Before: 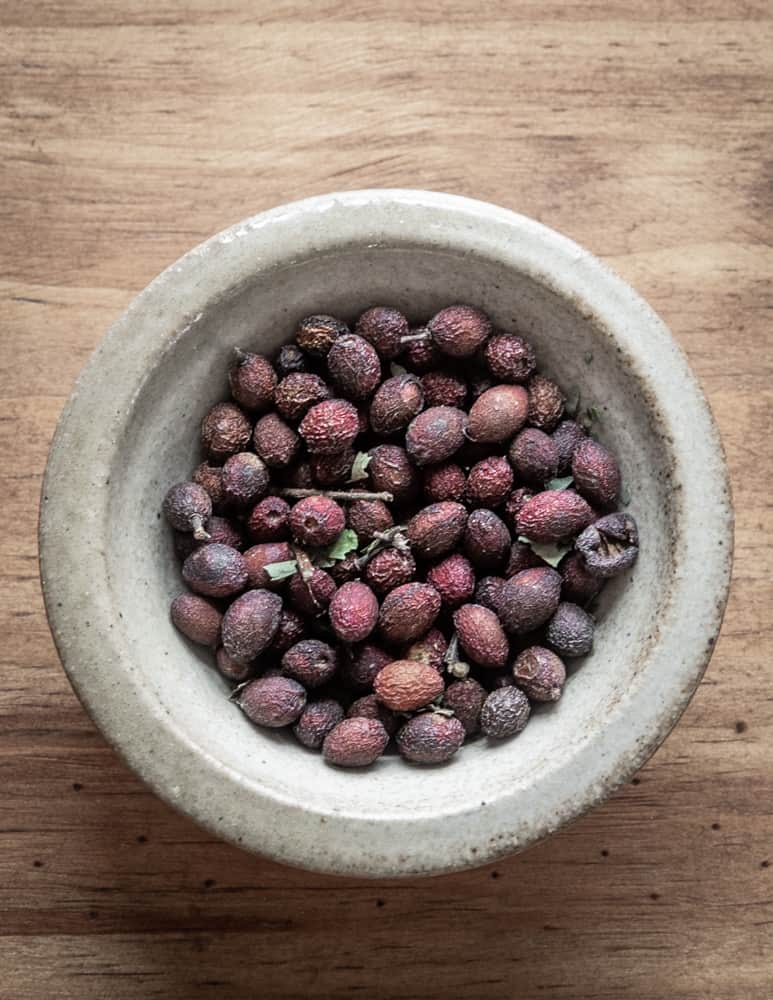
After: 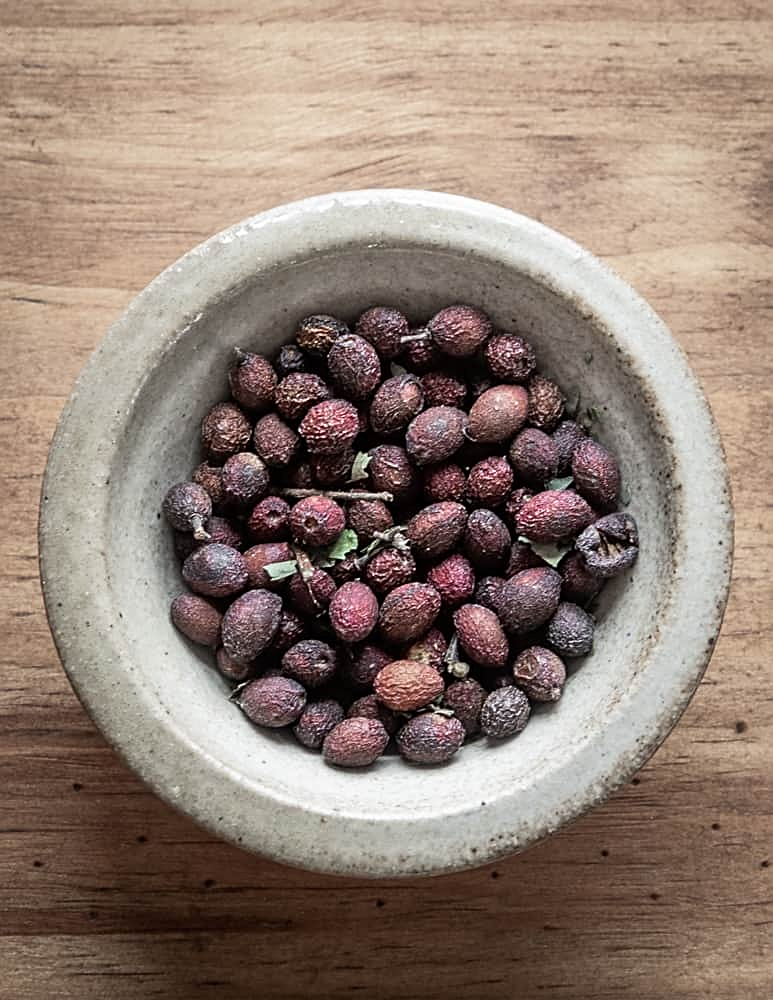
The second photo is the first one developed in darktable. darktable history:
contrast brightness saturation: contrast 0.075
sharpen: on, module defaults
